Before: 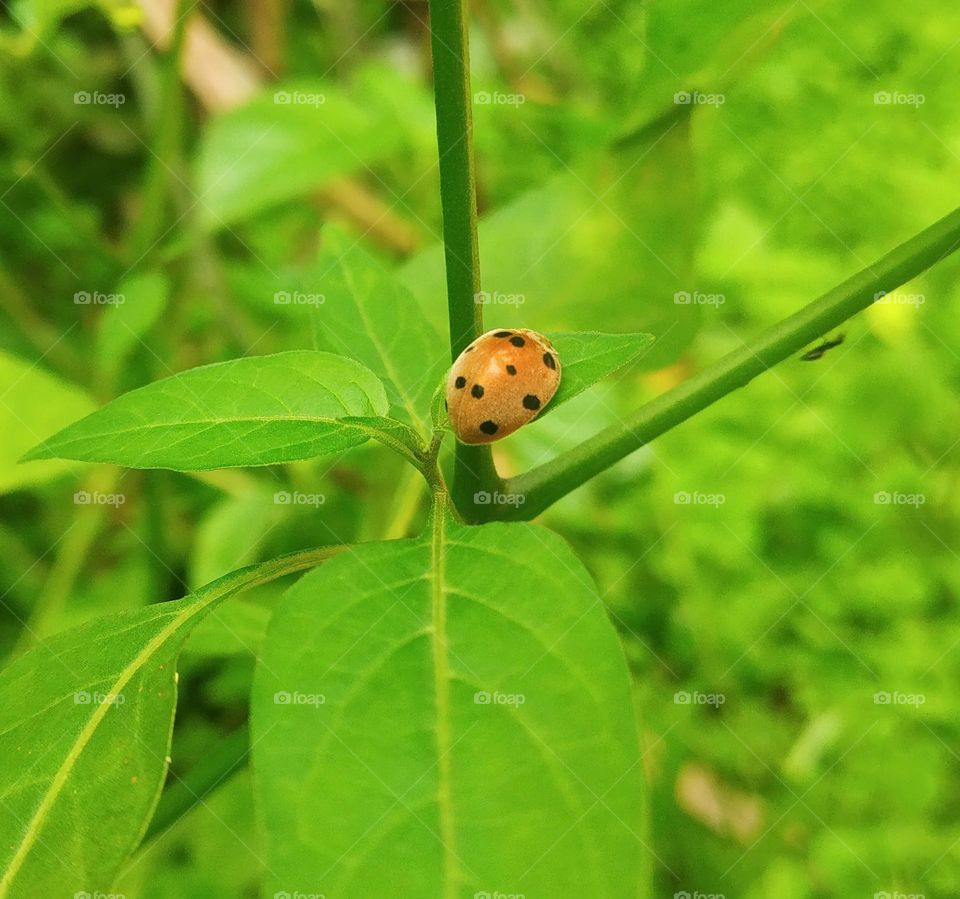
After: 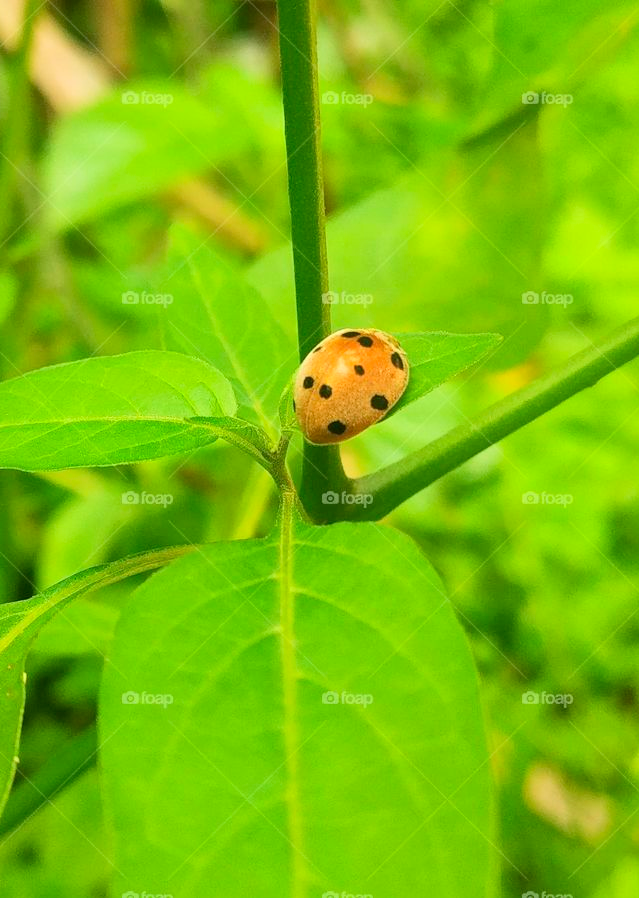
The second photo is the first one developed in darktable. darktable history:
contrast brightness saturation: contrast 0.197, brightness 0.156, saturation 0.219
crop and rotate: left 15.856%, right 17.537%
exposure: black level correction 0.002, exposure -0.104 EV, compensate highlight preservation false
